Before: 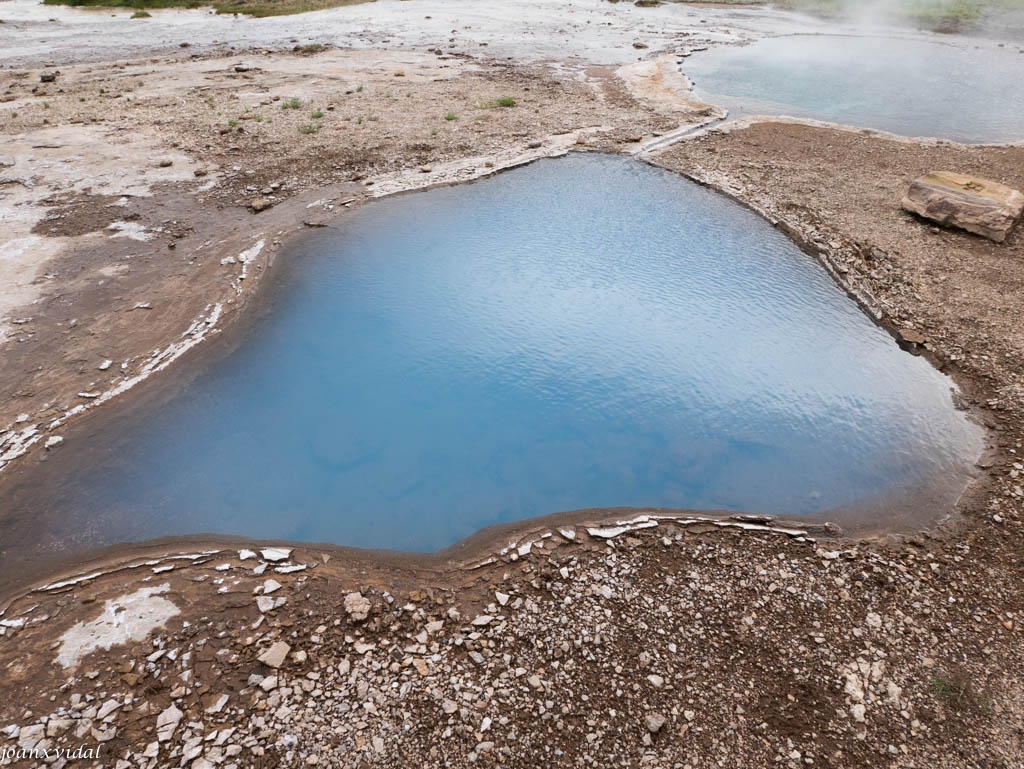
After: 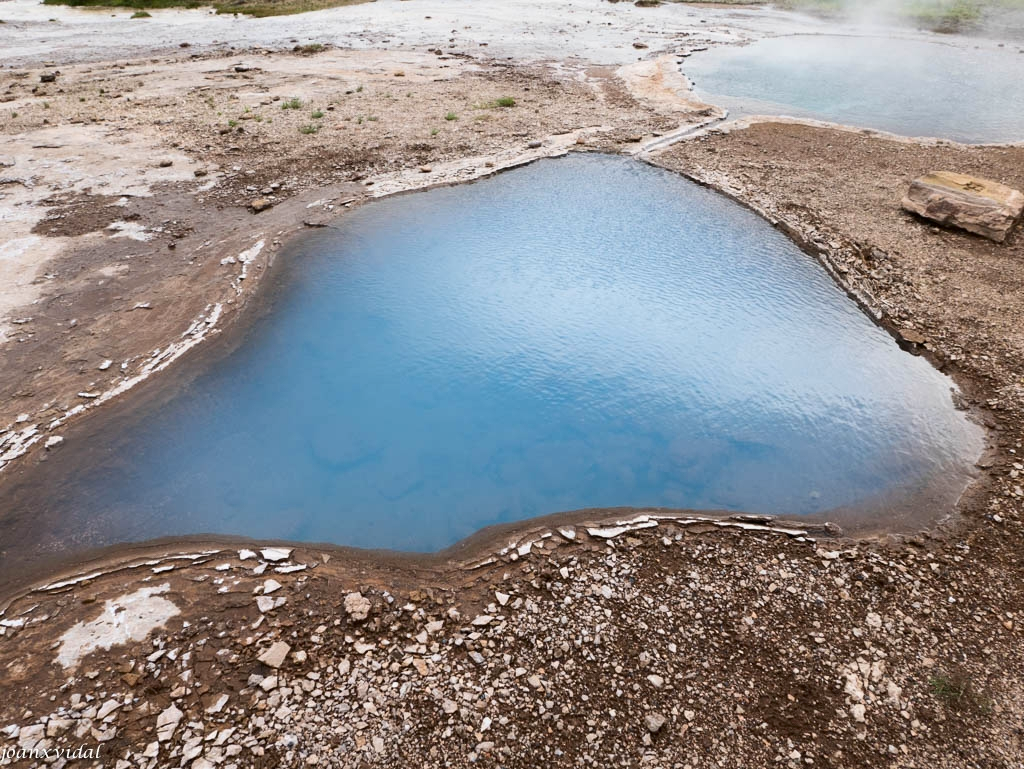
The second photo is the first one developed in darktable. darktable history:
contrast brightness saturation: contrast 0.154, brightness -0.006, saturation 0.097
